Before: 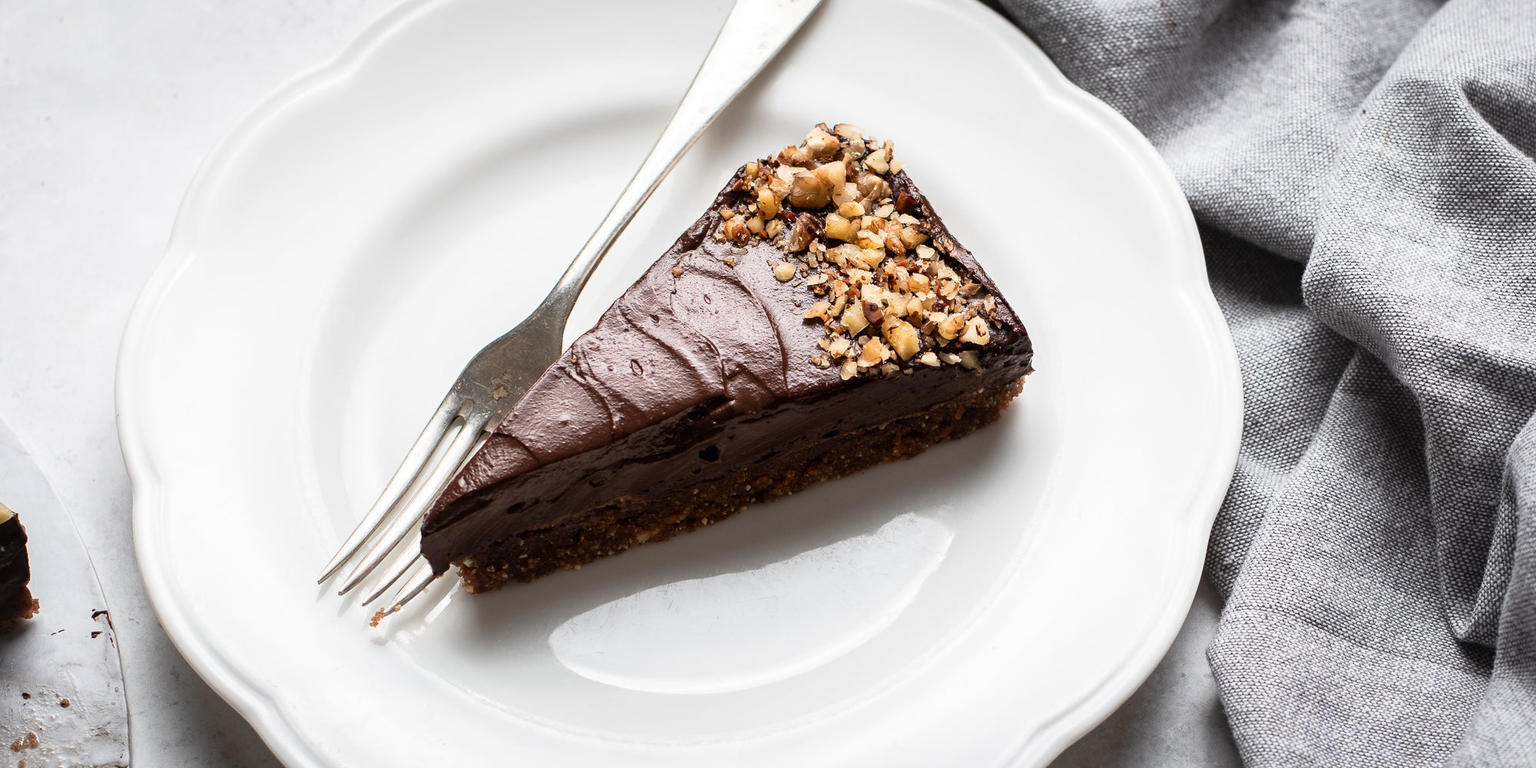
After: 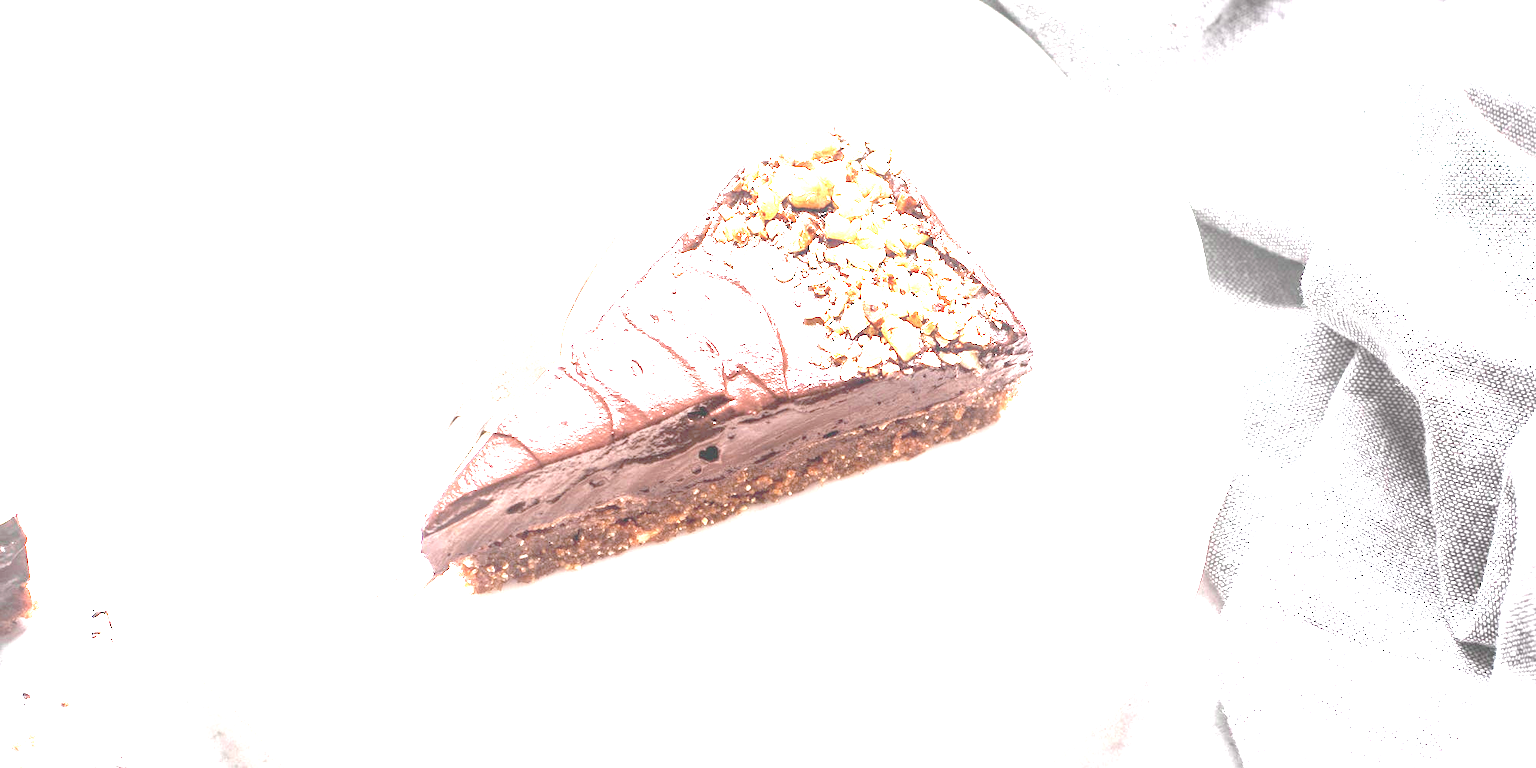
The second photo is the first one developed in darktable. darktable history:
exposure: exposure 3 EV, compensate highlight preservation false
tone curve: curves: ch0 [(0, 0.046) (0.04, 0.074) (0.883, 0.858) (1, 1)]; ch1 [(0, 0) (0.146, 0.159) (0.338, 0.365) (0.417, 0.455) (0.489, 0.486) (0.504, 0.502) (0.529, 0.537) (0.563, 0.567) (1, 1)]; ch2 [(0, 0) (0.307, 0.298) (0.388, 0.375) (0.443, 0.456) (0.485, 0.492) (0.544, 0.525) (1, 1)], color space Lab, independent channels, preserve colors none
local contrast: detail 130%
